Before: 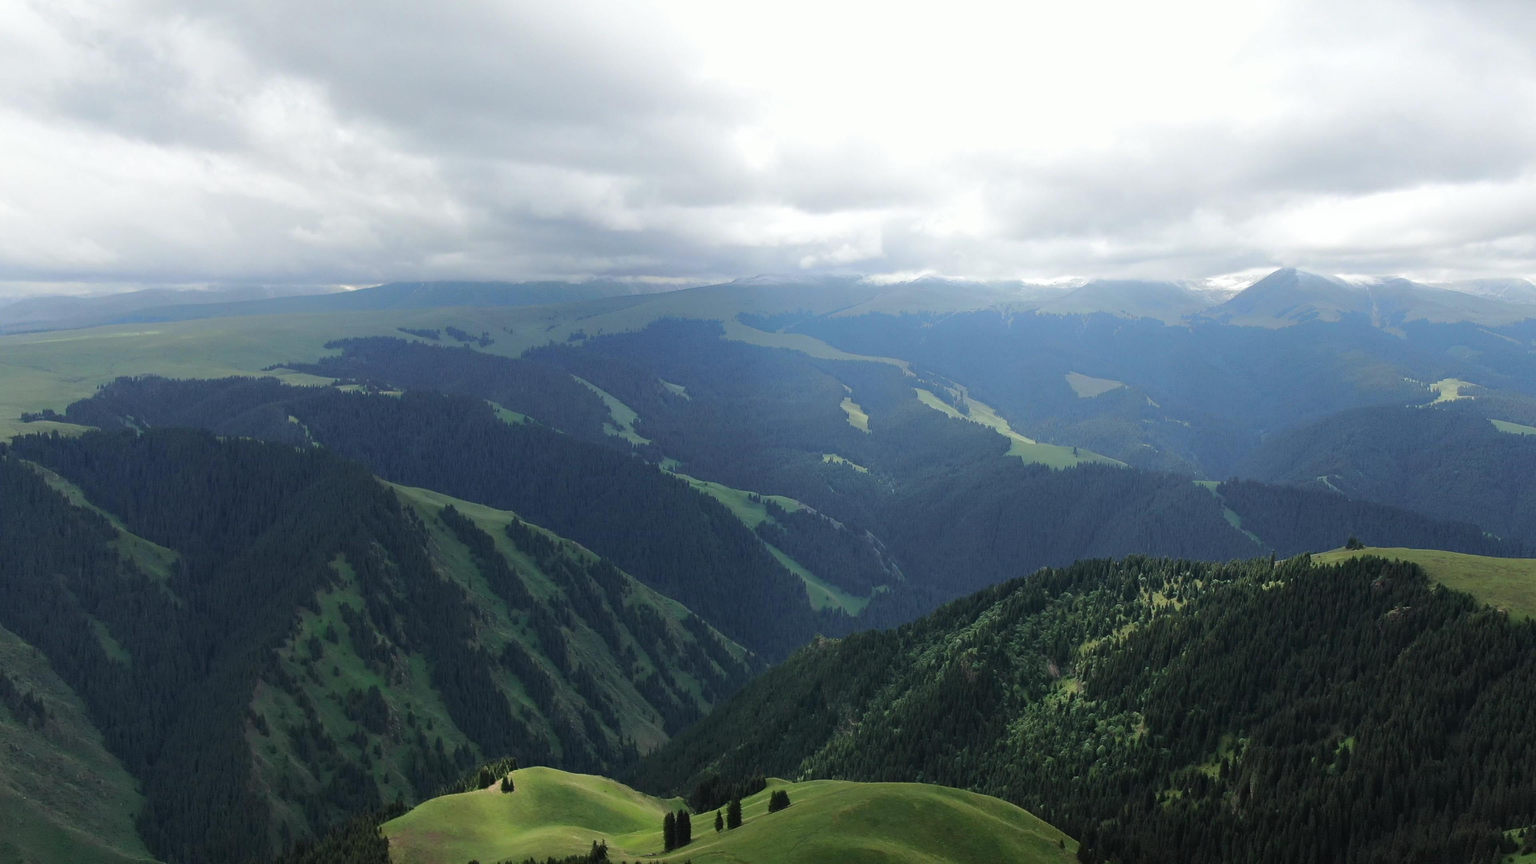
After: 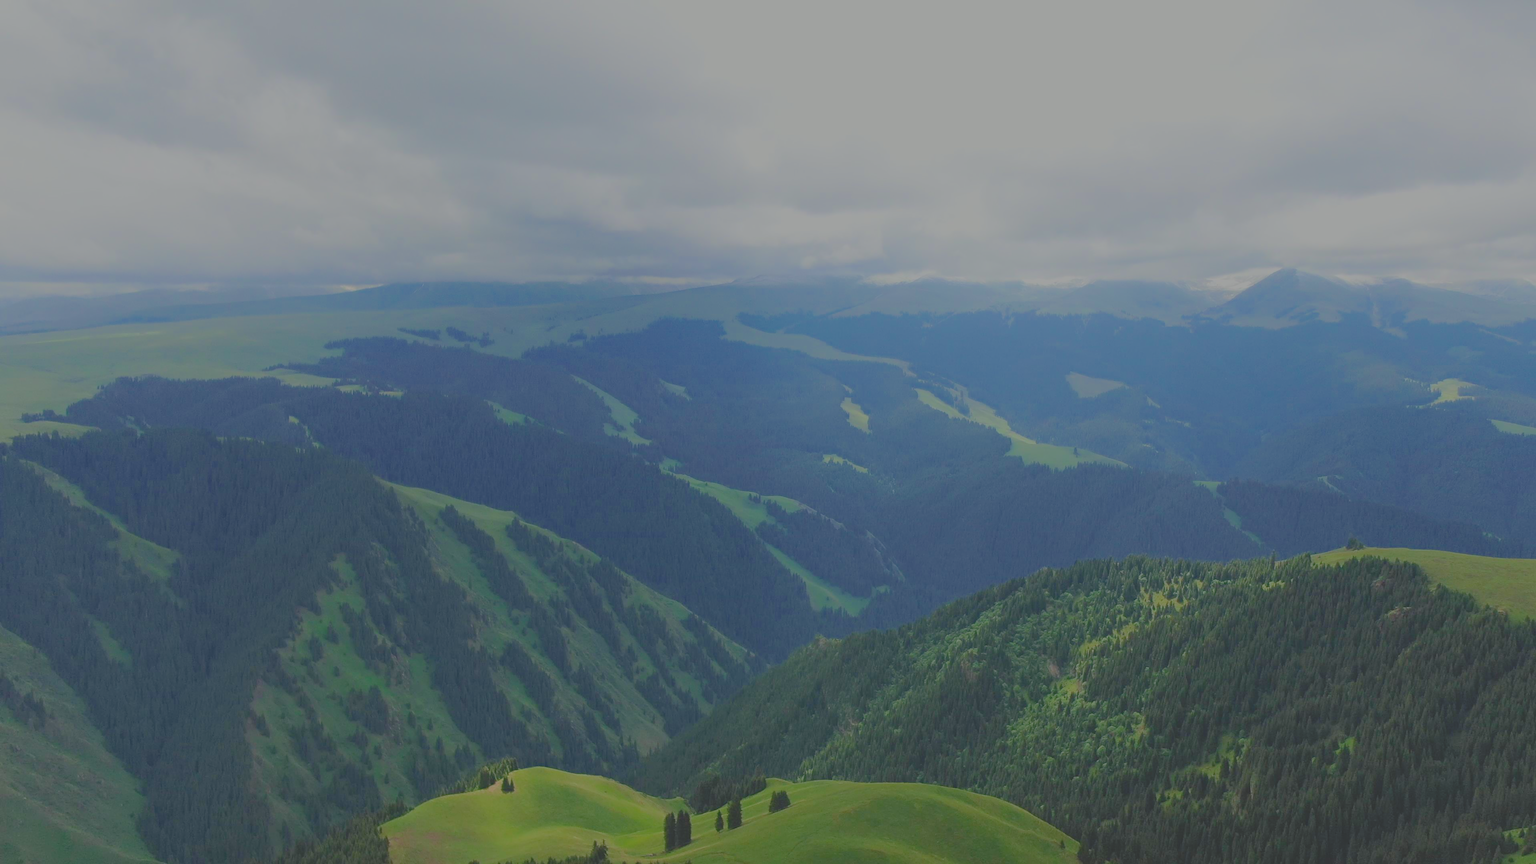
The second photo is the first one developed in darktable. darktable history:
filmic rgb: black relative exposure -14 EV, white relative exposure 8 EV, threshold 3 EV, hardness 3.74, latitude 50%, contrast 0.5, color science v5 (2021), contrast in shadows safe, contrast in highlights safe, enable highlight reconstruction true
lowpass: radius 0.1, contrast 0.85, saturation 1.1, unbound 0
